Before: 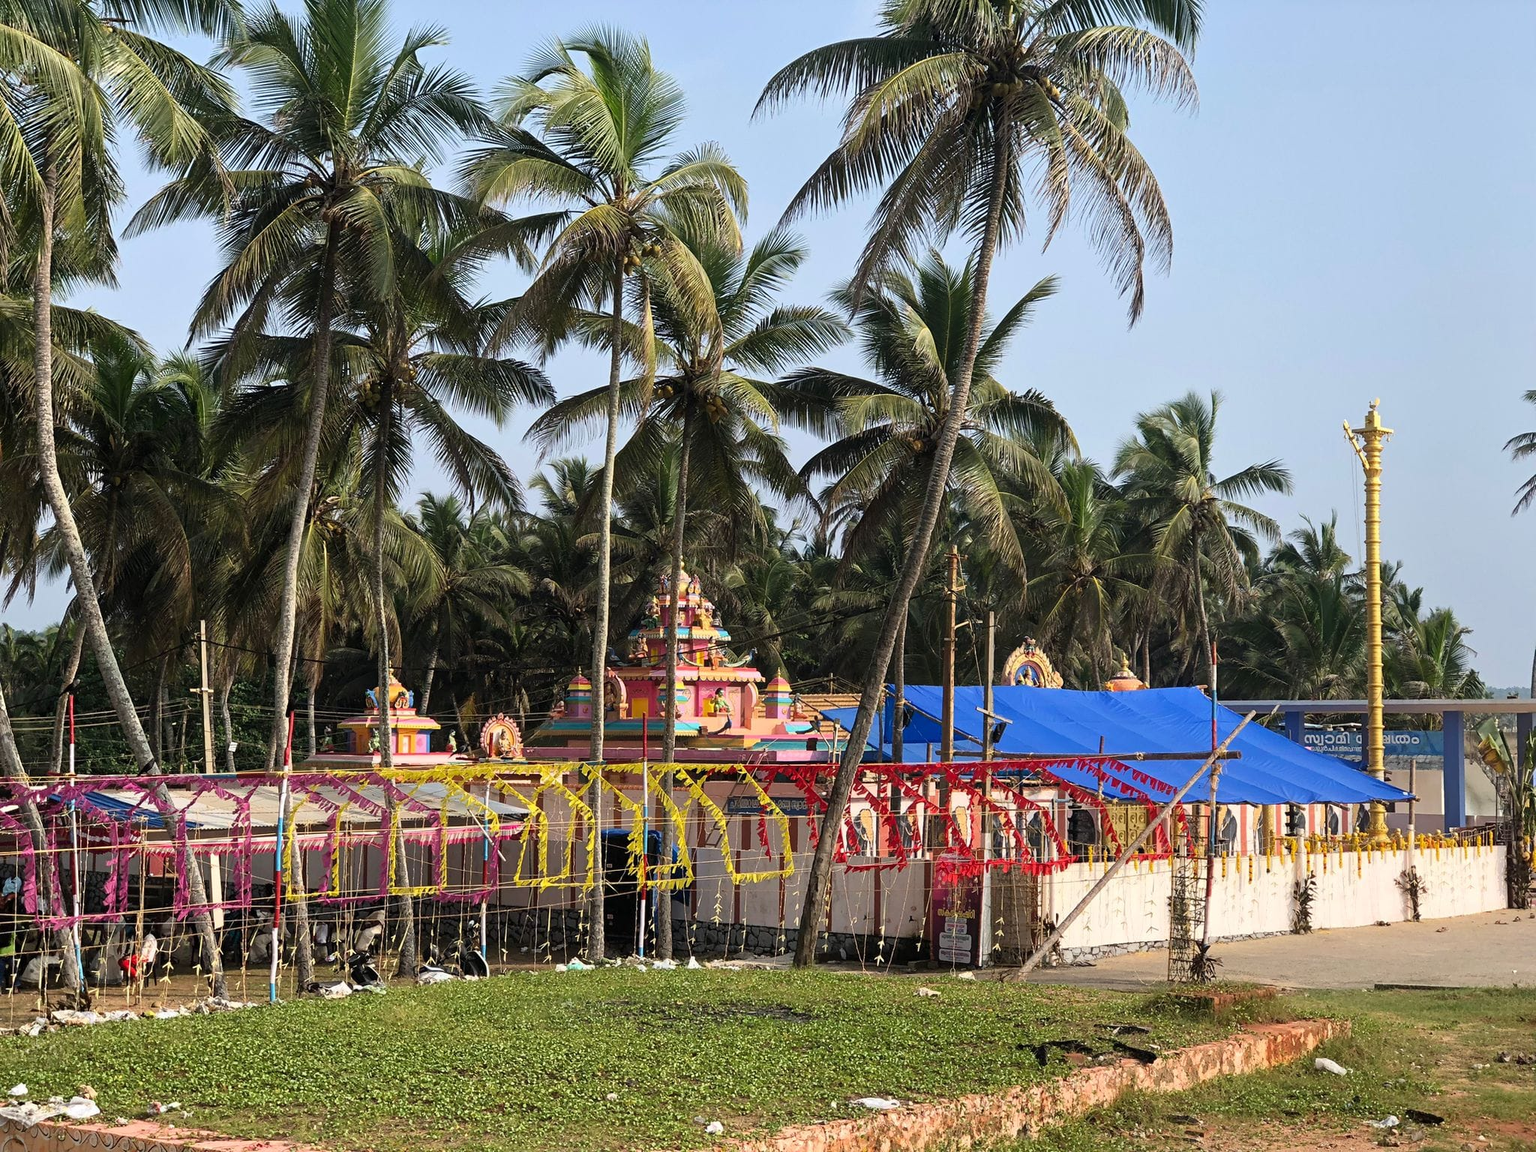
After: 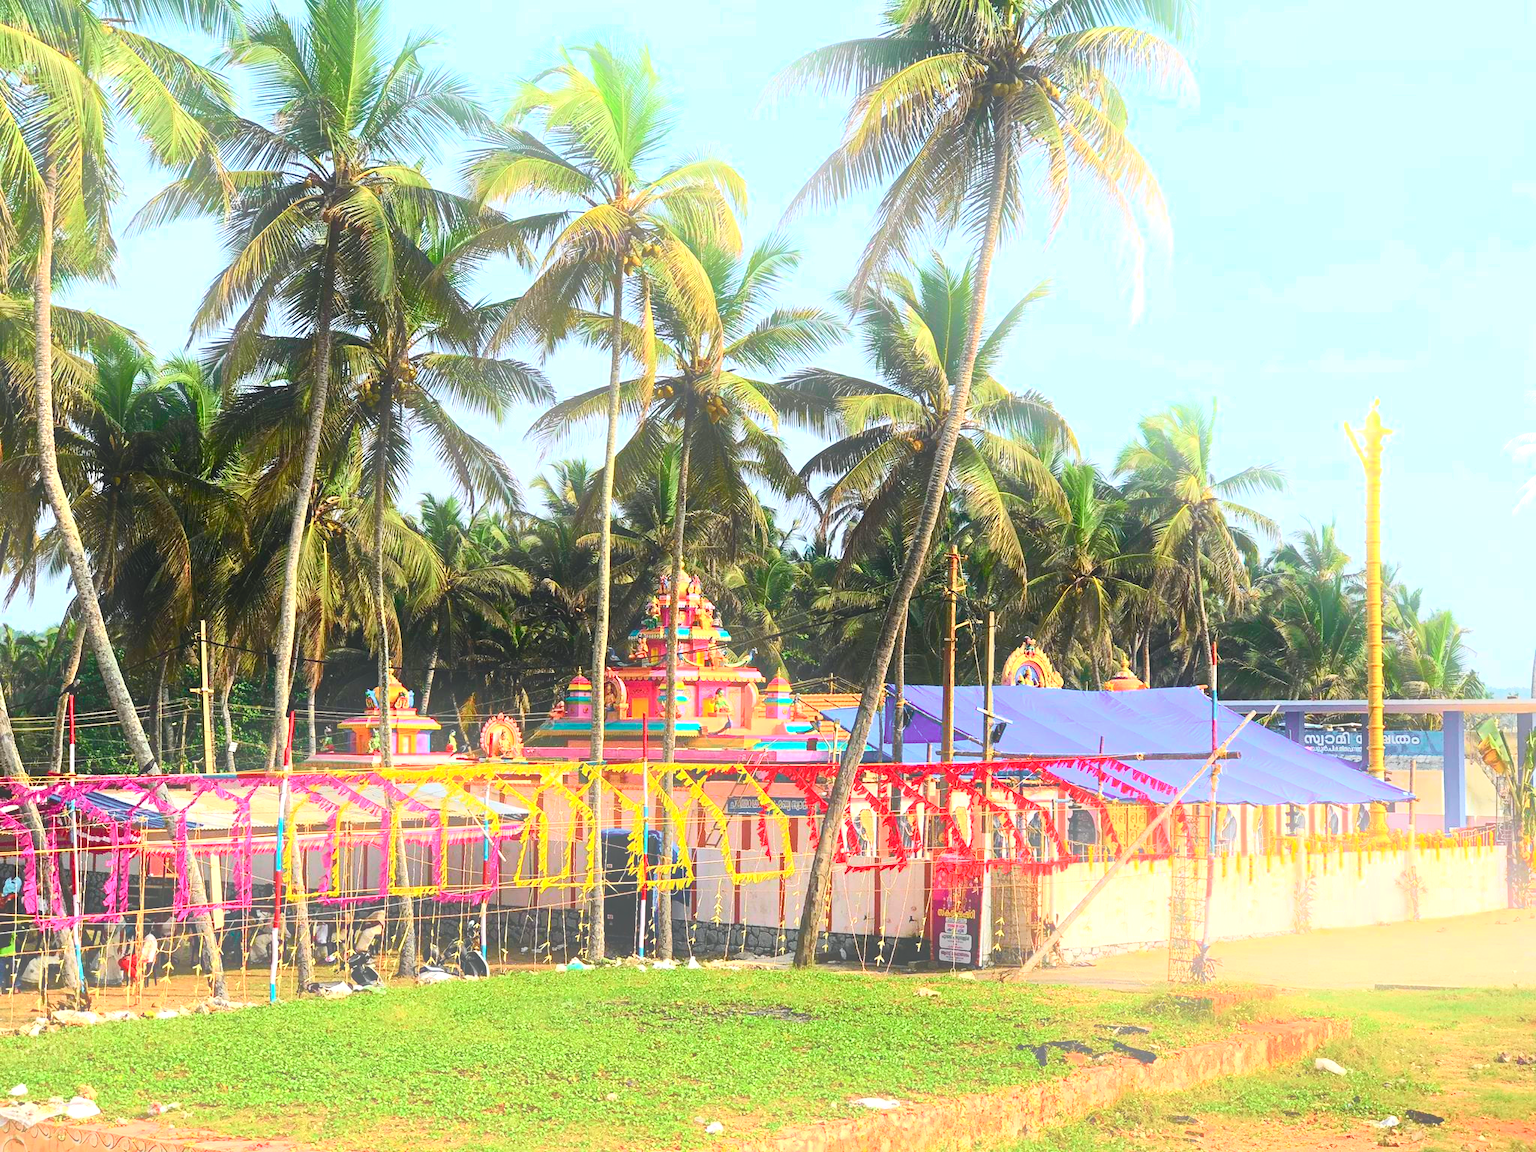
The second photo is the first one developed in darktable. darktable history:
bloom: on, module defaults
exposure: exposure 0.6 EV, compensate highlight preservation false
tone curve: curves: ch0 [(0, 0.023) (0.103, 0.087) (0.277, 0.28) (0.438, 0.547) (0.546, 0.678) (0.735, 0.843) (0.994, 1)]; ch1 [(0, 0) (0.371, 0.261) (0.465, 0.42) (0.488, 0.477) (0.512, 0.513) (0.542, 0.581) (0.574, 0.647) (0.636, 0.747) (1, 1)]; ch2 [(0, 0) (0.369, 0.388) (0.449, 0.431) (0.478, 0.471) (0.516, 0.517) (0.575, 0.642) (0.649, 0.726) (1, 1)], color space Lab, independent channels, preserve colors none
